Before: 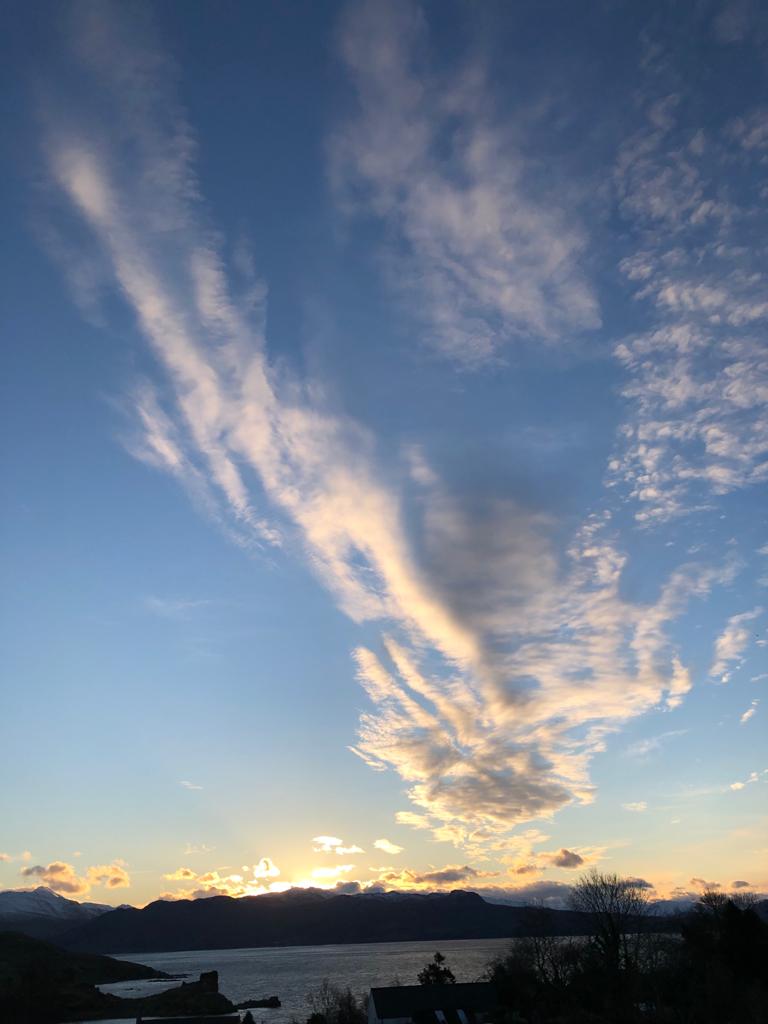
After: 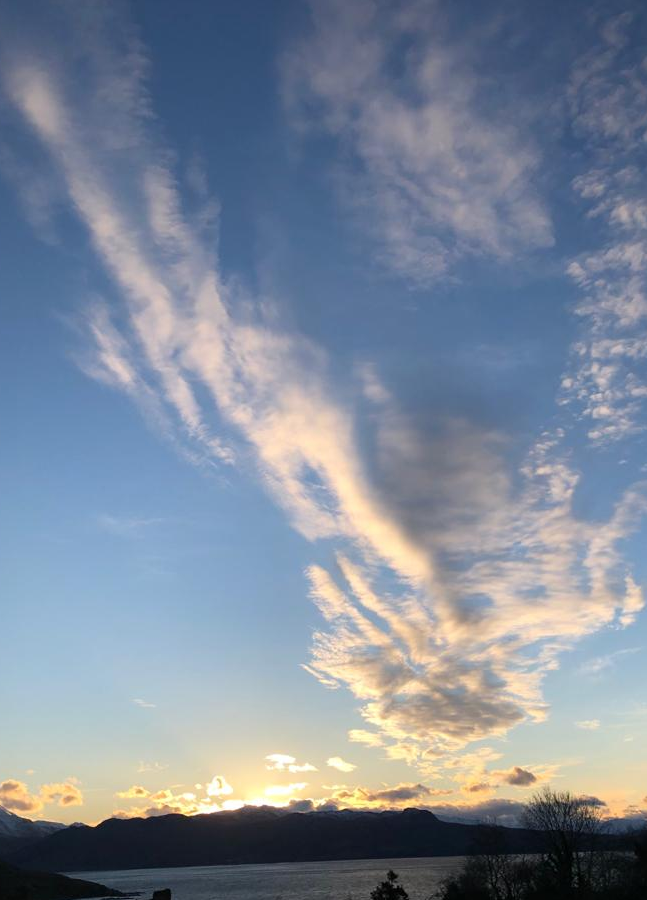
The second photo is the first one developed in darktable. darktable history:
crop: left 6.151%, top 8.081%, right 9.524%, bottom 3.97%
